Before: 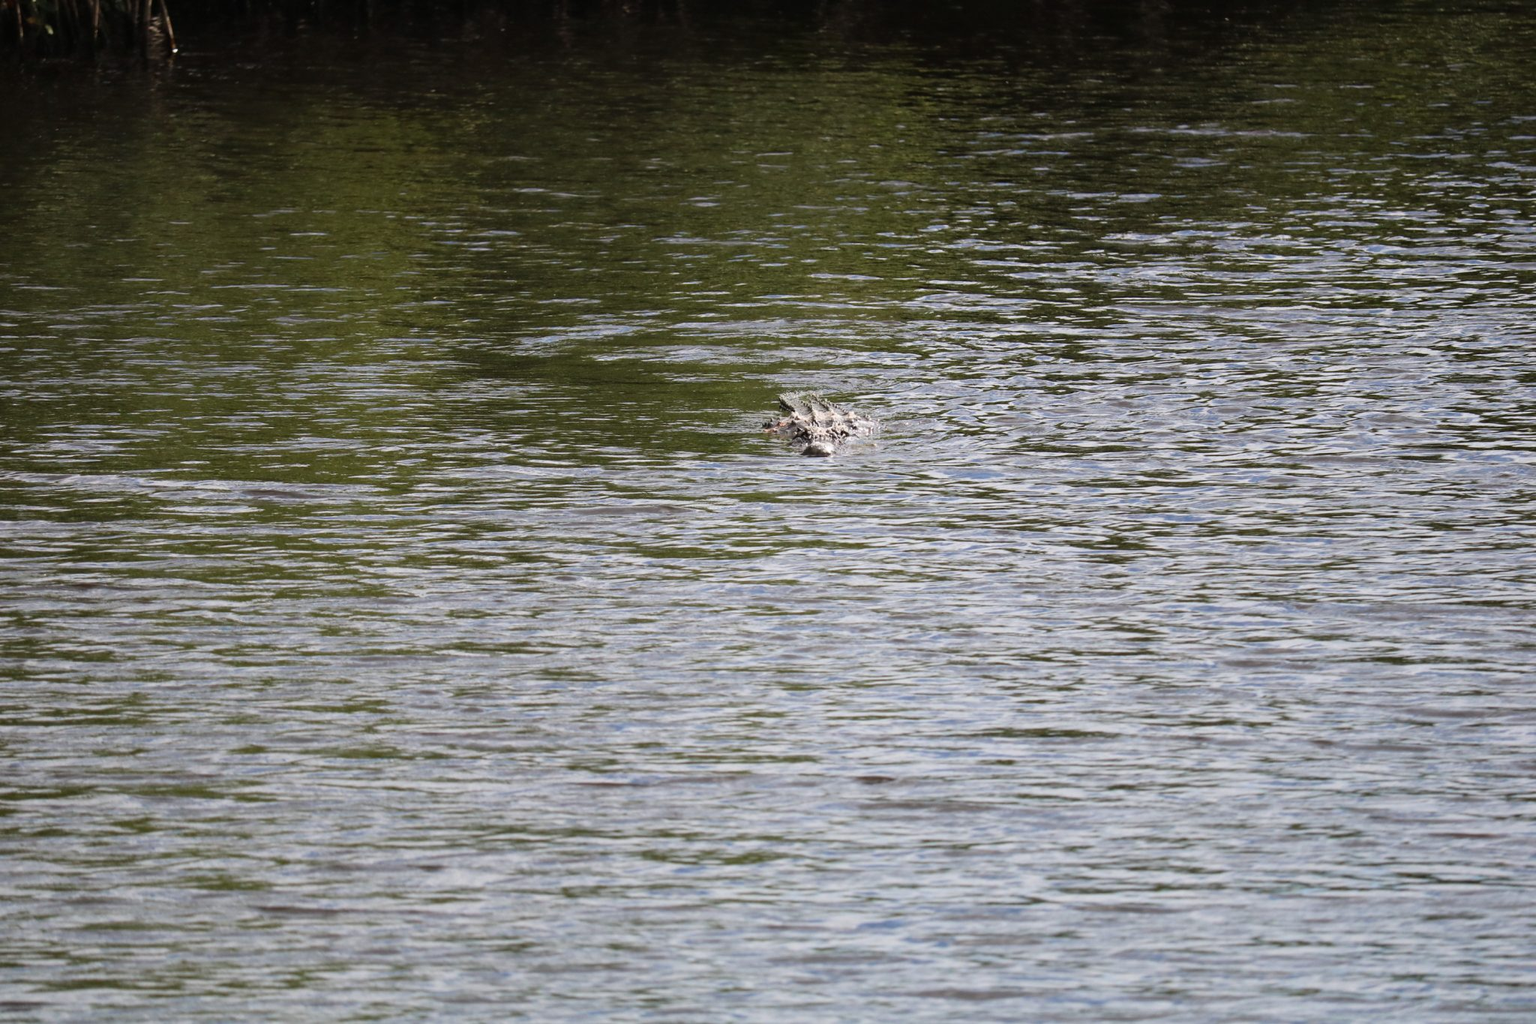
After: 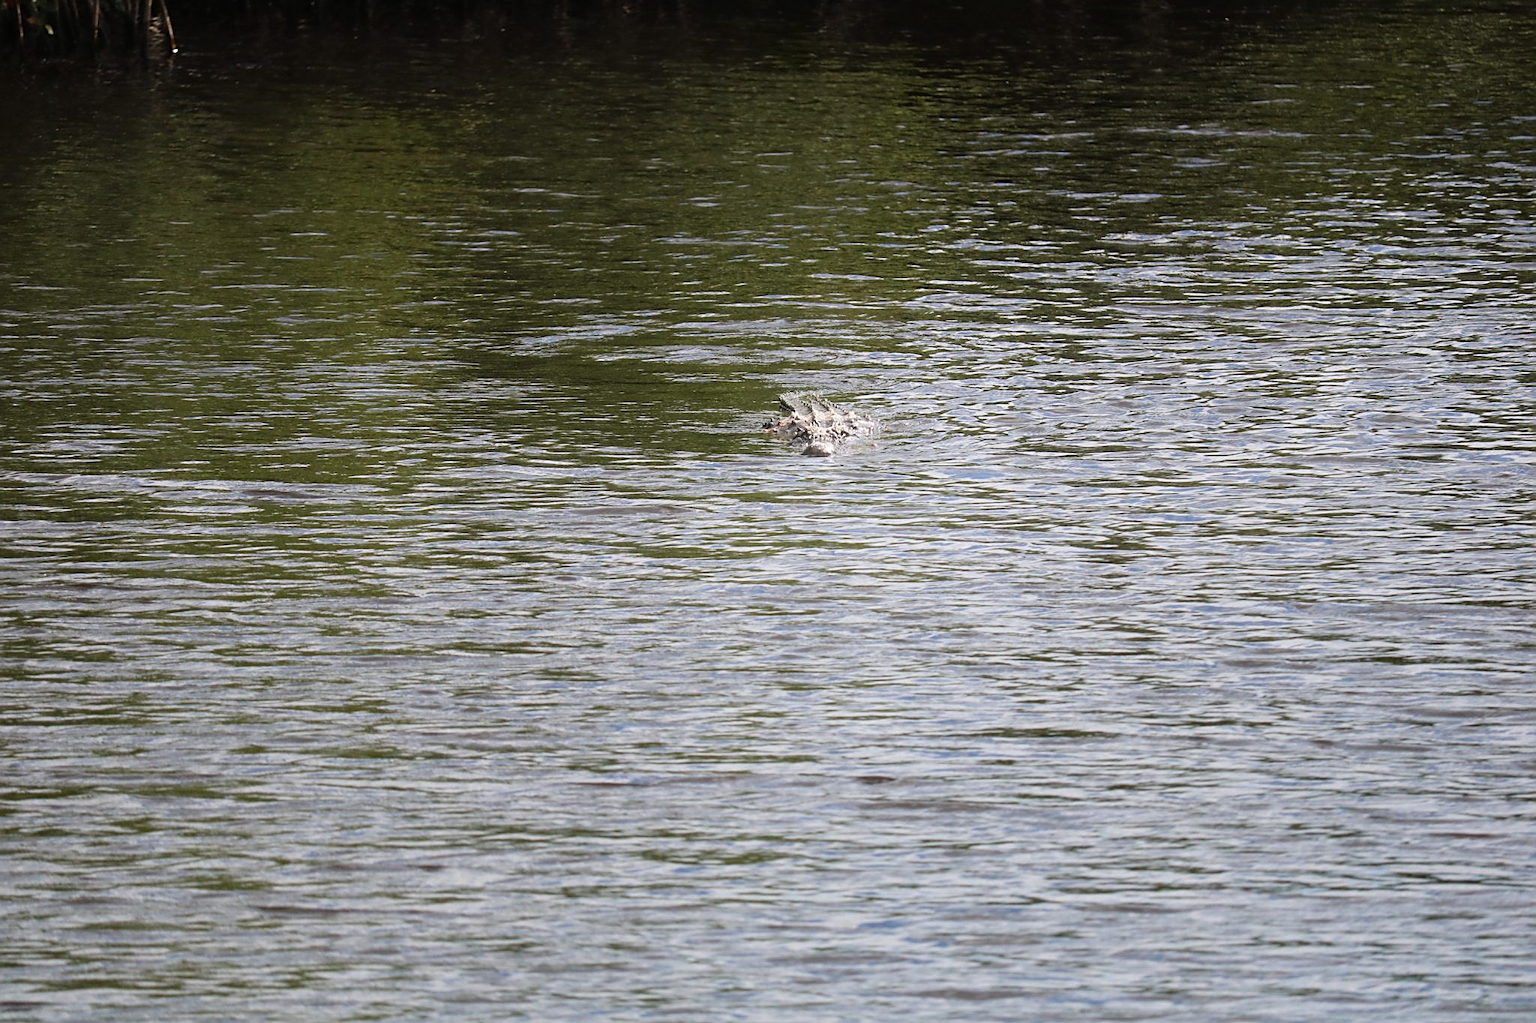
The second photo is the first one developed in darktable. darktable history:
bloom: size 5%, threshold 95%, strength 15%
sharpen: on, module defaults
